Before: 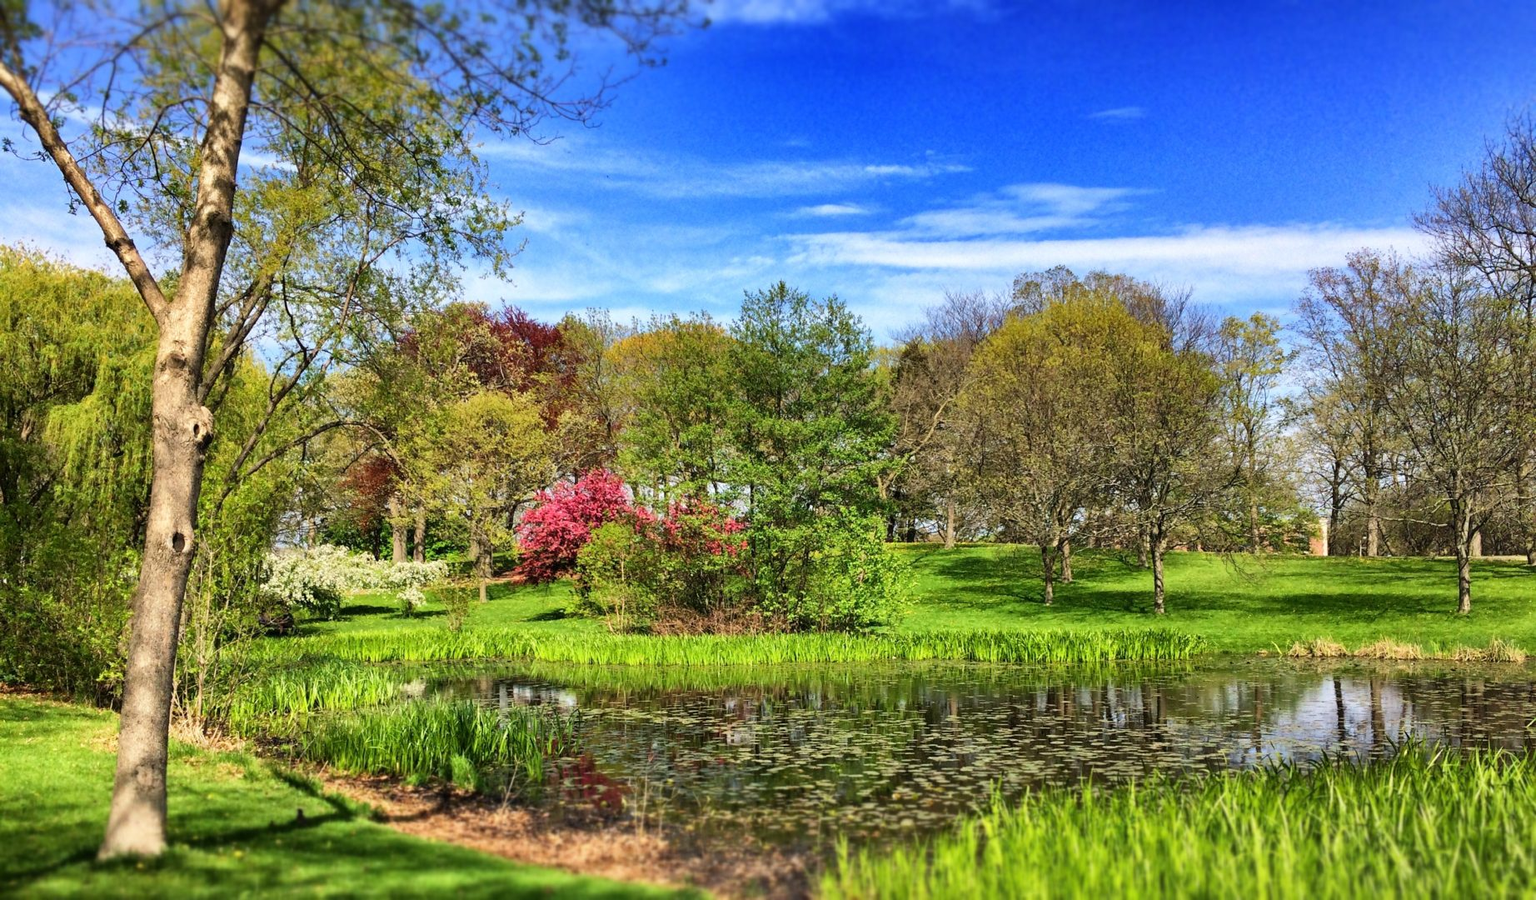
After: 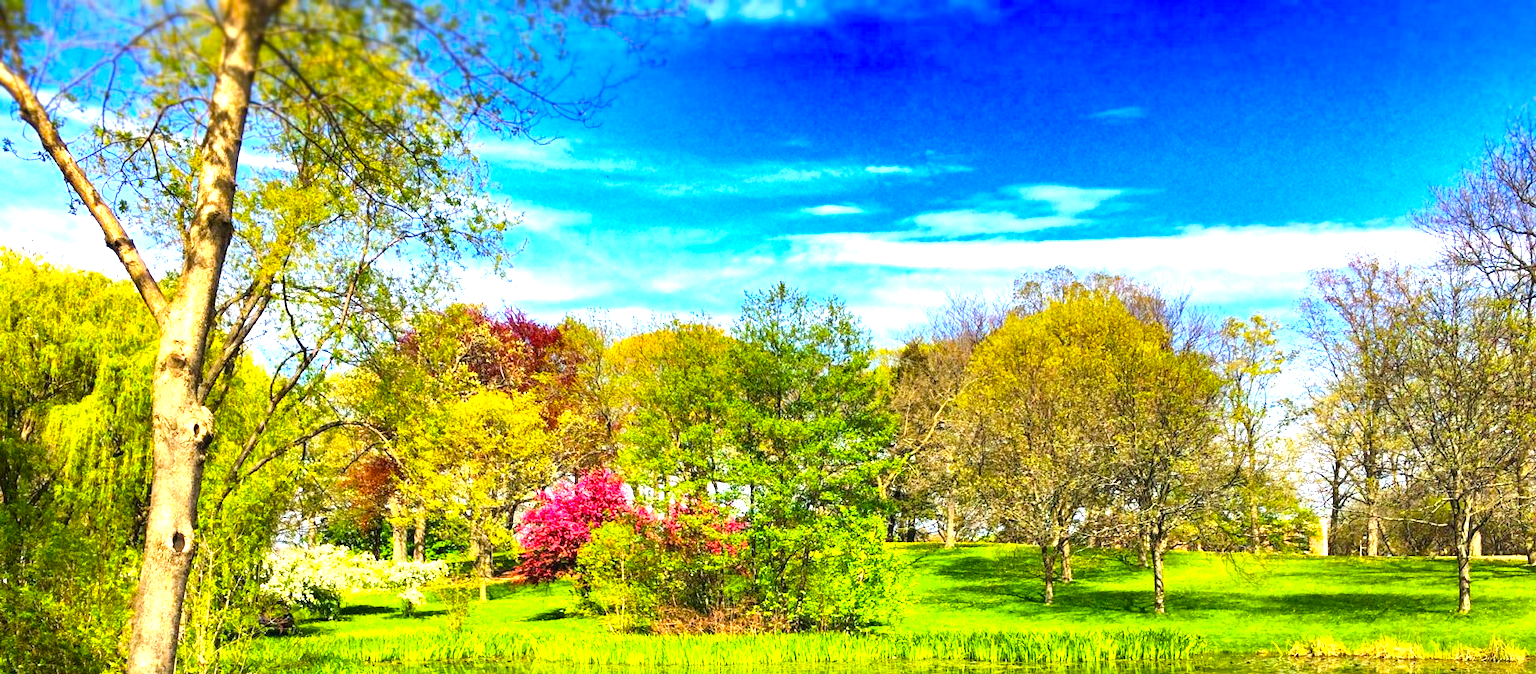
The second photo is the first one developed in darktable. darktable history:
exposure: black level correction 0, exposure 1.2 EV, compensate exposure bias true, compensate highlight preservation false
crop: bottom 24.988%
color balance rgb: linear chroma grading › global chroma 15%, perceptual saturation grading › global saturation 30%
